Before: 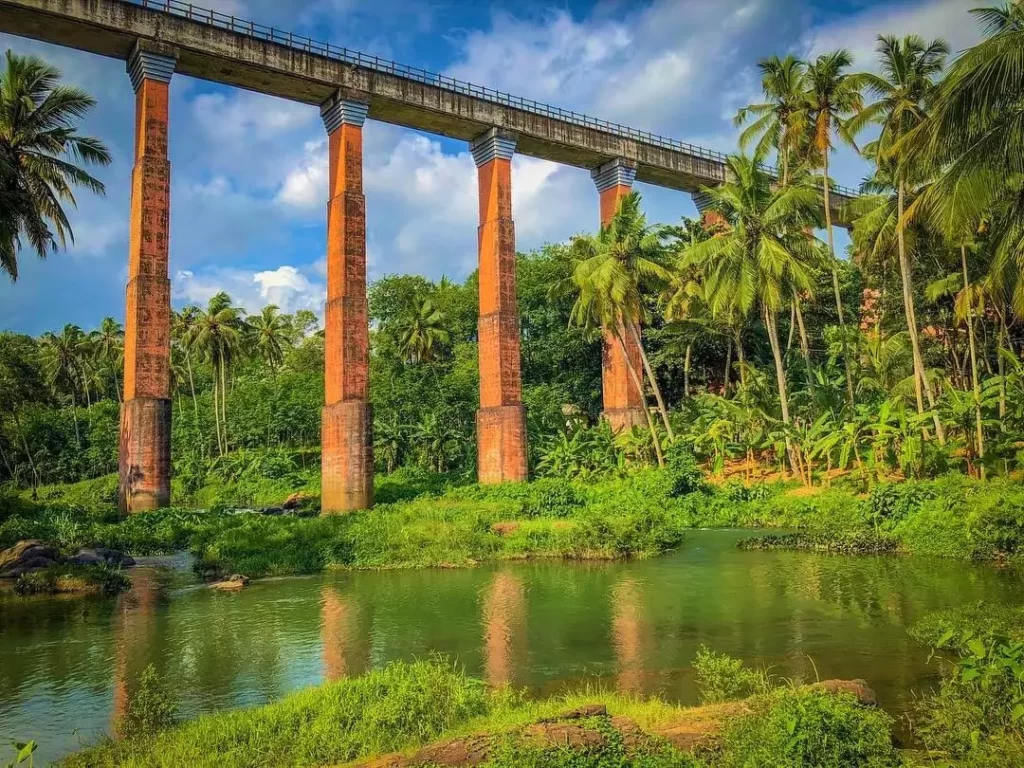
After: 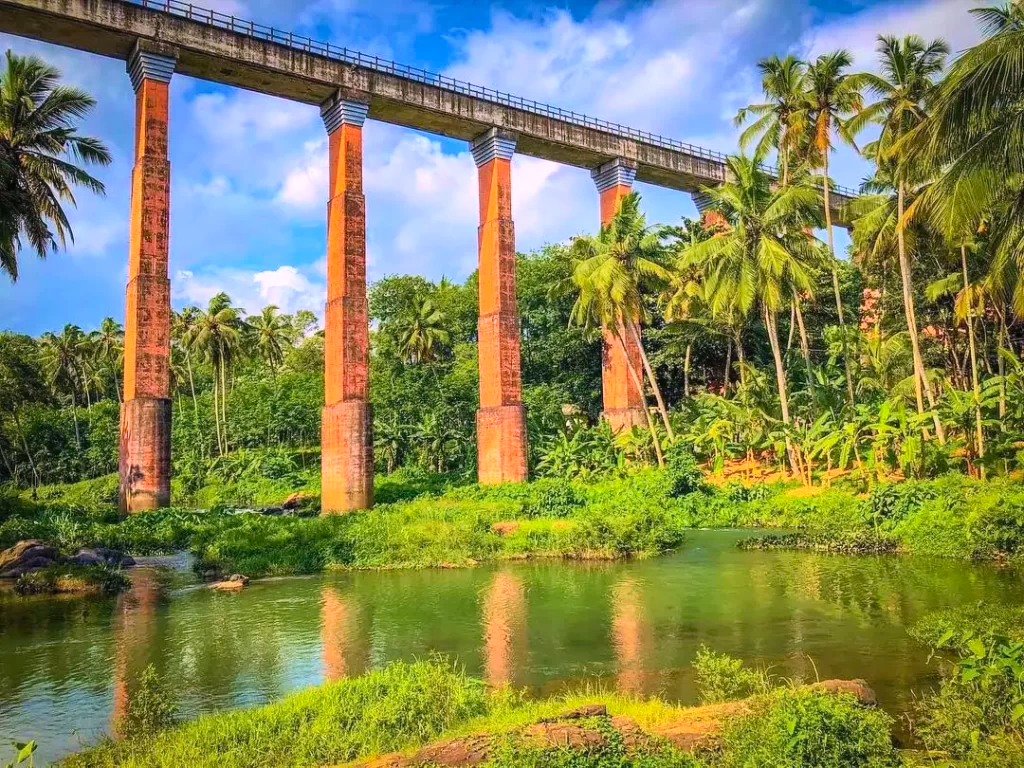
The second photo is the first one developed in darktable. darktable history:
contrast brightness saturation: contrast 0.2, brightness 0.16, saturation 0.22
white balance: red 1.066, blue 1.119
